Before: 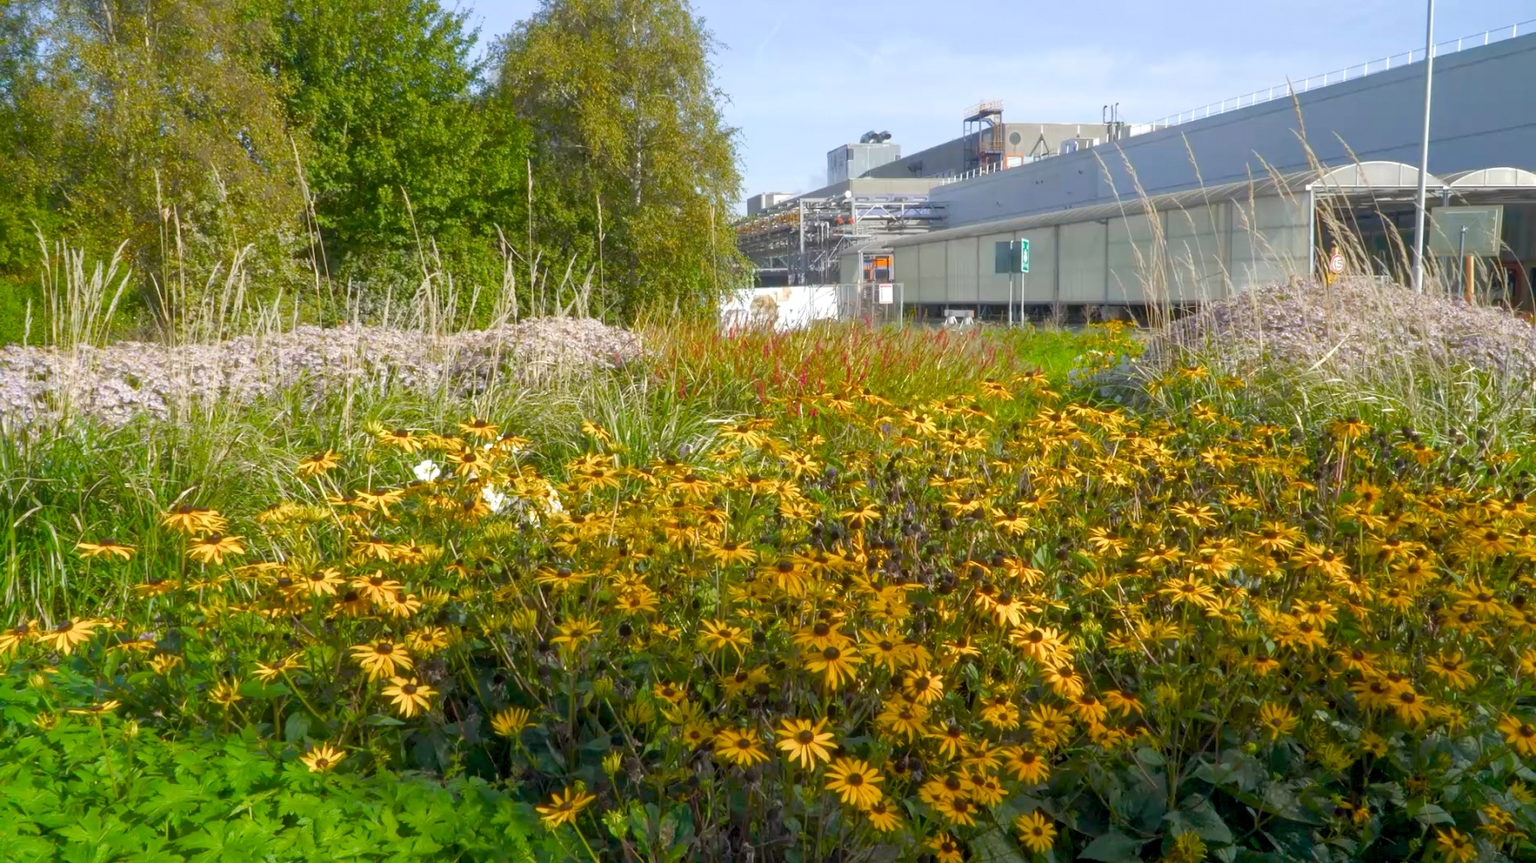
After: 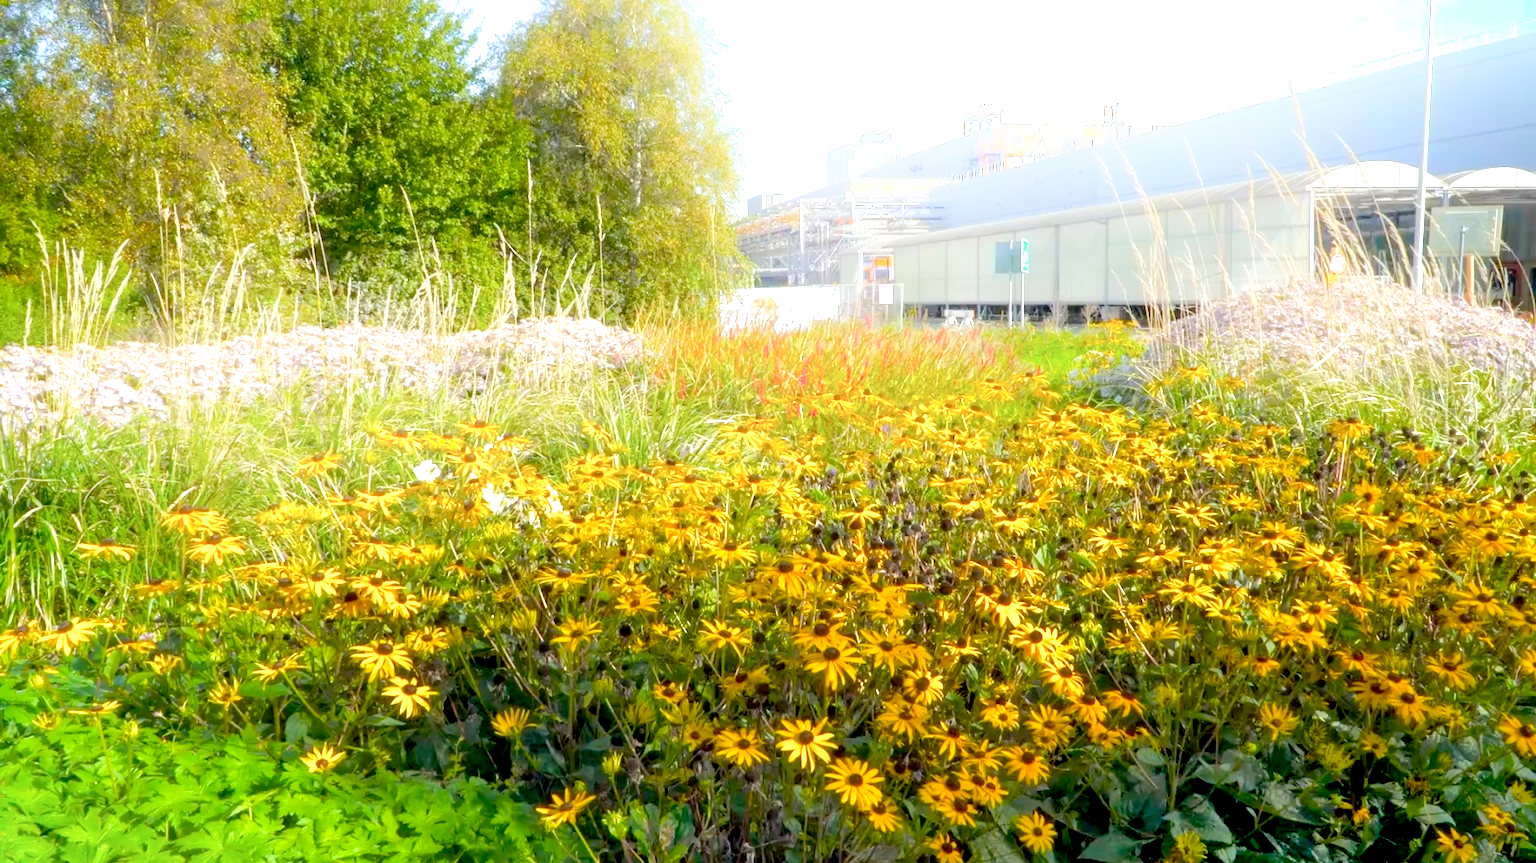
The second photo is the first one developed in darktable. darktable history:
exposure: black level correction 0.008, exposure 0.979 EV, compensate highlight preservation false
shadows and highlights: highlights 70.7, soften with gaussian
